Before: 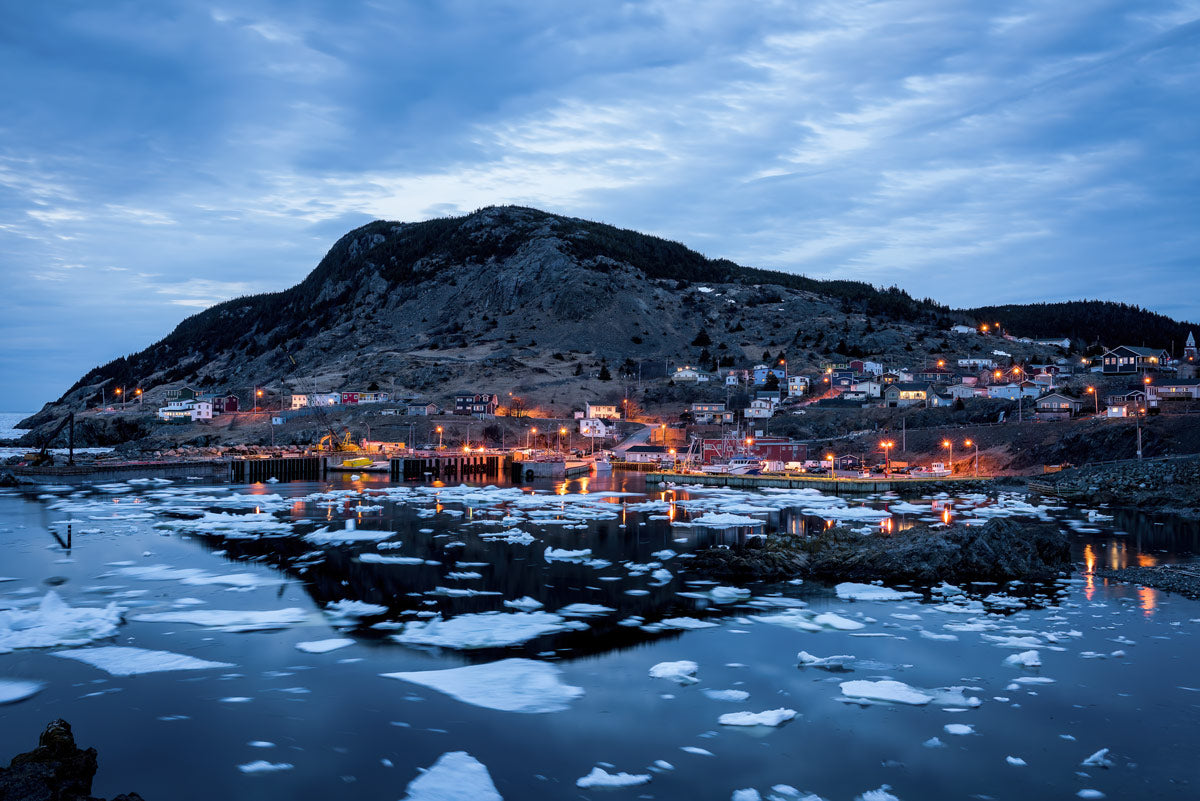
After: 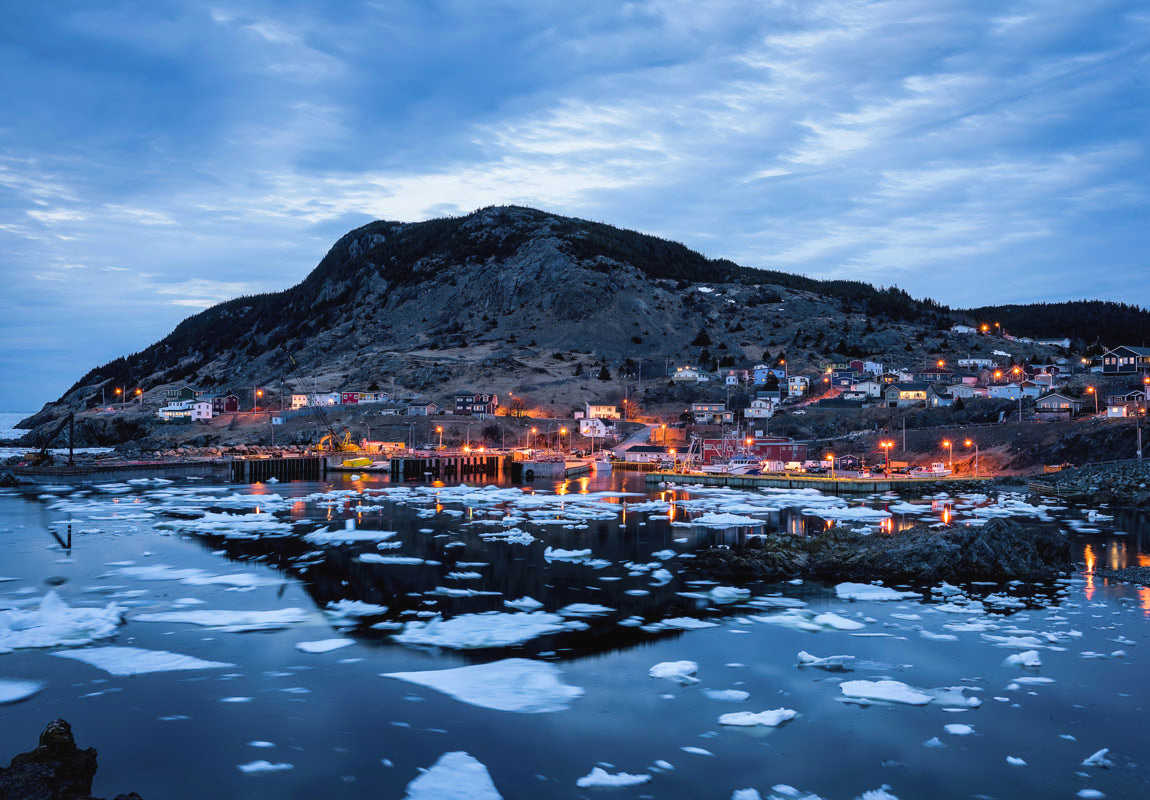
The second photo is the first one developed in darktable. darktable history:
crop: right 4.126%, bottom 0.031%
exposure: black level correction -0.003, exposure 0.04 EV, compensate highlight preservation false
color correction: highlights a* 0.816, highlights b* 2.78, saturation 1.1
shadows and highlights: shadows 32, highlights -32, soften with gaussian
